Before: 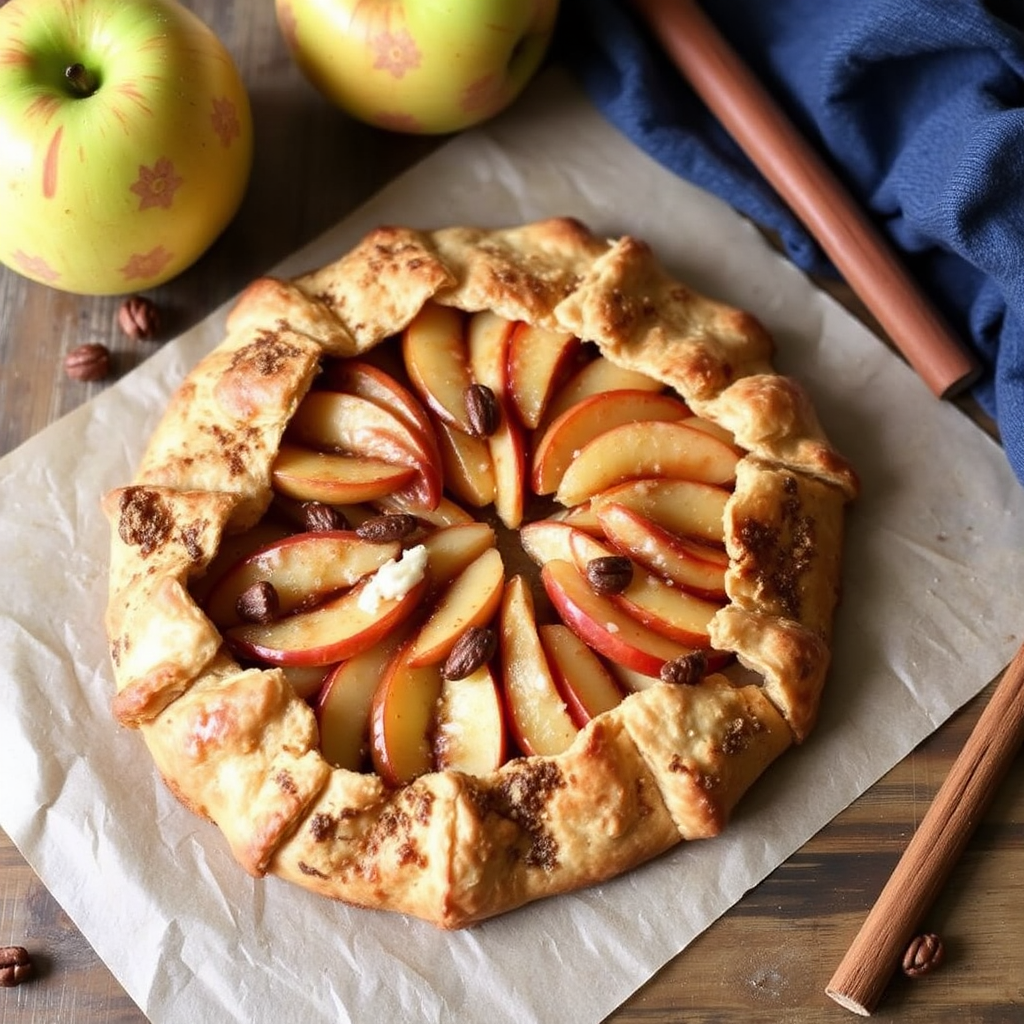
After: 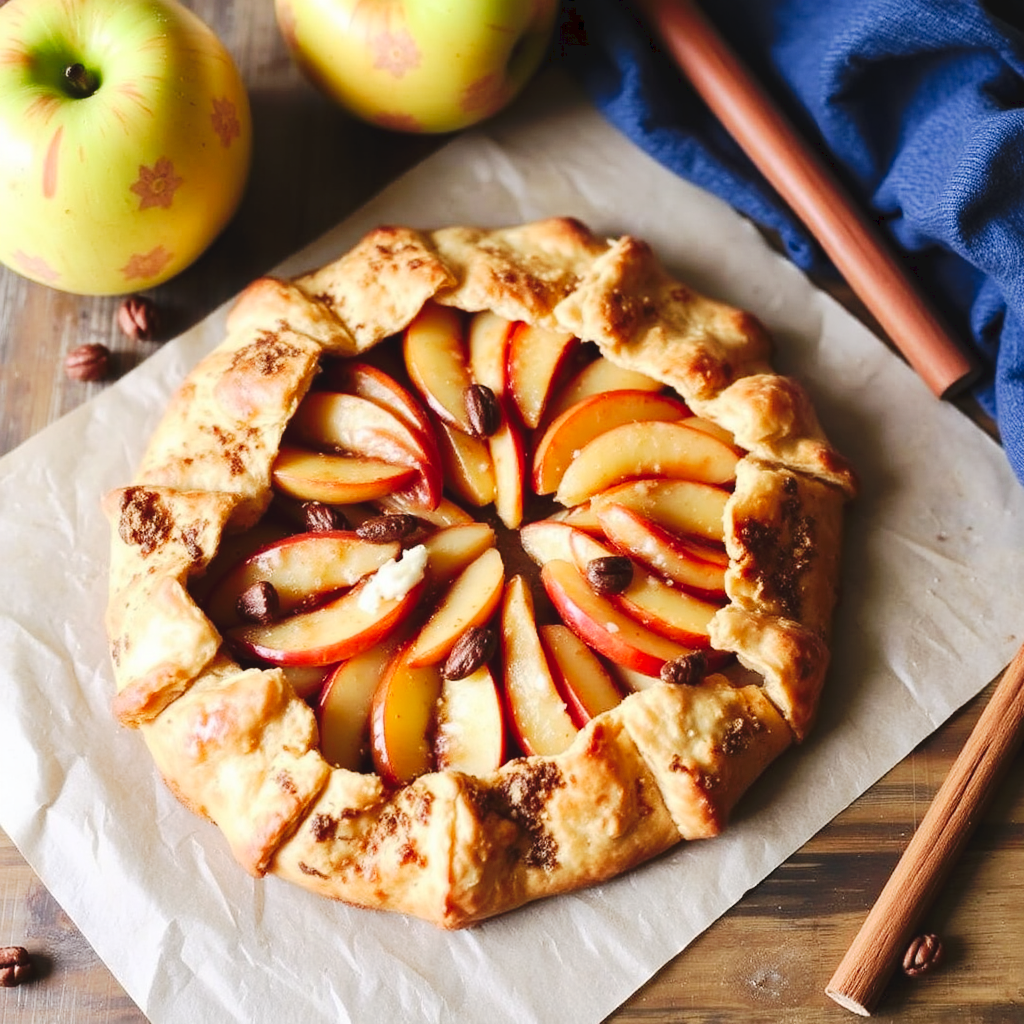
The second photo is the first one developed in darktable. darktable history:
tone curve: curves: ch0 [(0, 0) (0.003, 0.049) (0.011, 0.052) (0.025, 0.061) (0.044, 0.08) (0.069, 0.101) (0.1, 0.119) (0.136, 0.139) (0.177, 0.172) (0.224, 0.222) (0.277, 0.292) (0.335, 0.367) (0.399, 0.444) (0.468, 0.538) (0.543, 0.623) (0.623, 0.713) (0.709, 0.784) (0.801, 0.844) (0.898, 0.916) (1, 1)], preserve colors none
contrast brightness saturation: contrast 0.103, brightness 0.037, saturation 0.092
